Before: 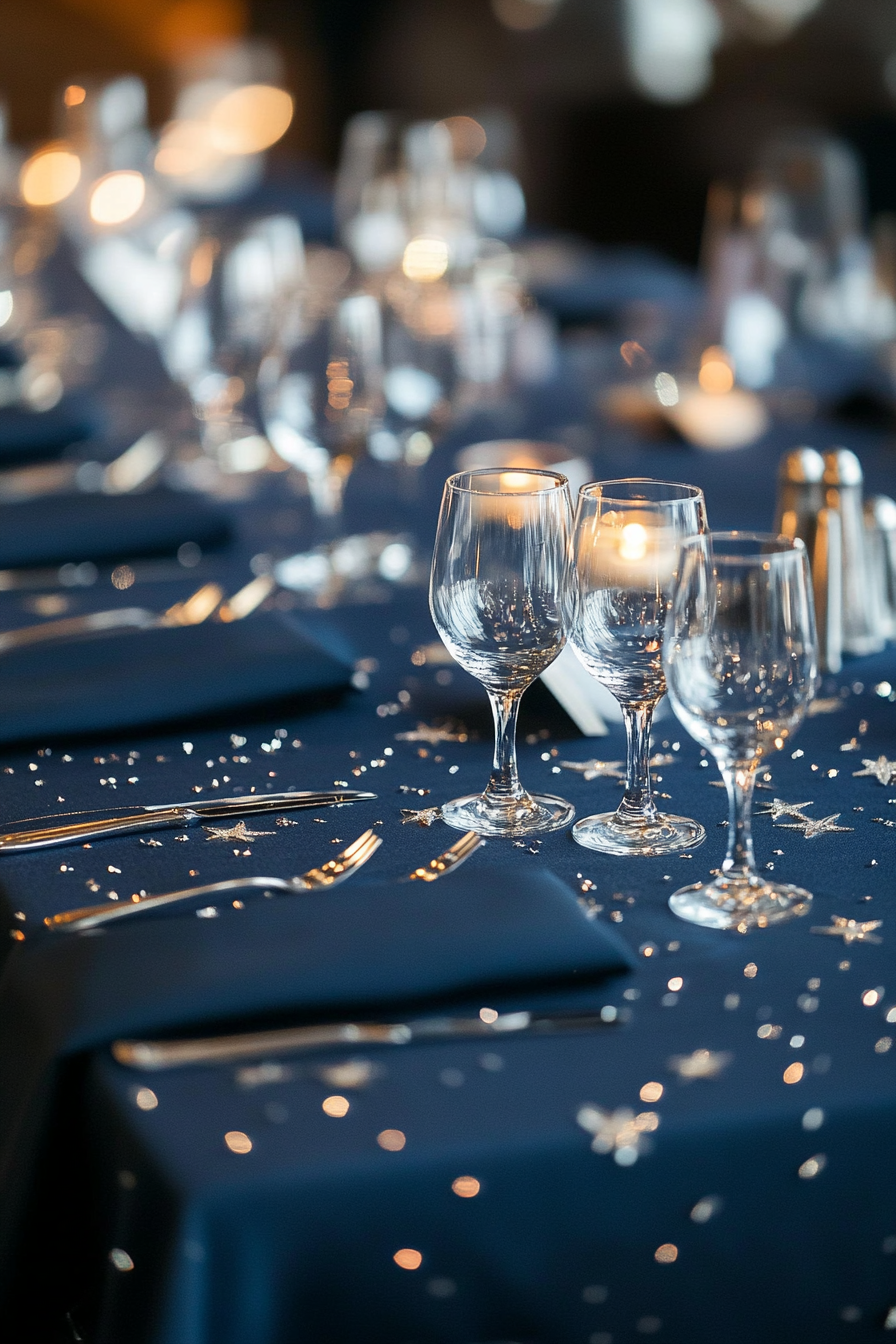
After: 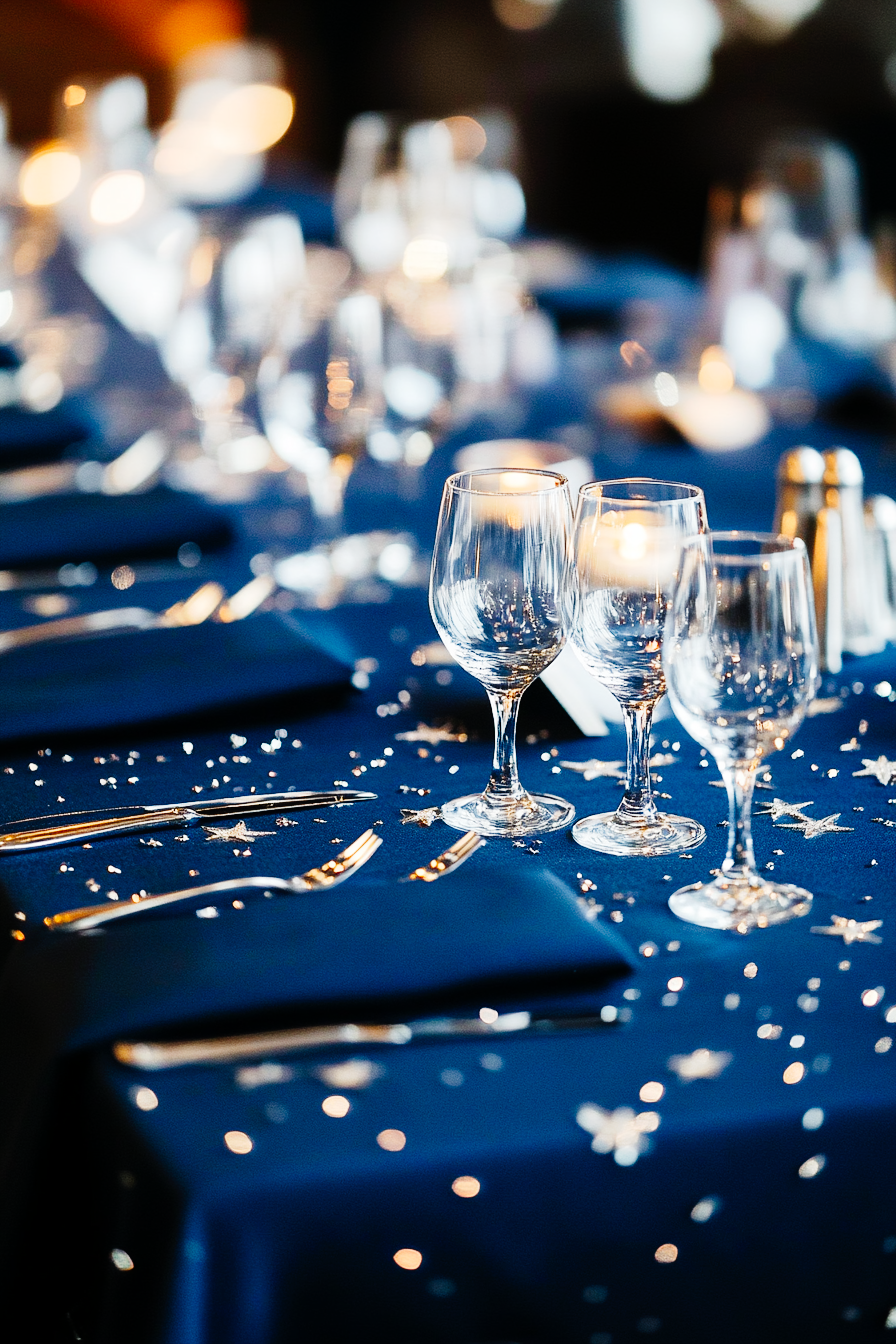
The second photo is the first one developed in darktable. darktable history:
tone curve: curves: ch0 [(0, 0) (0.003, 0.001) (0.011, 0.004) (0.025, 0.008) (0.044, 0.015) (0.069, 0.022) (0.1, 0.031) (0.136, 0.052) (0.177, 0.101) (0.224, 0.181) (0.277, 0.289) (0.335, 0.418) (0.399, 0.541) (0.468, 0.65) (0.543, 0.739) (0.623, 0.817) (0.709, 0.882) (0.801, 0.919) (0.898, 0.958) (1, 1)], preserve colors none
